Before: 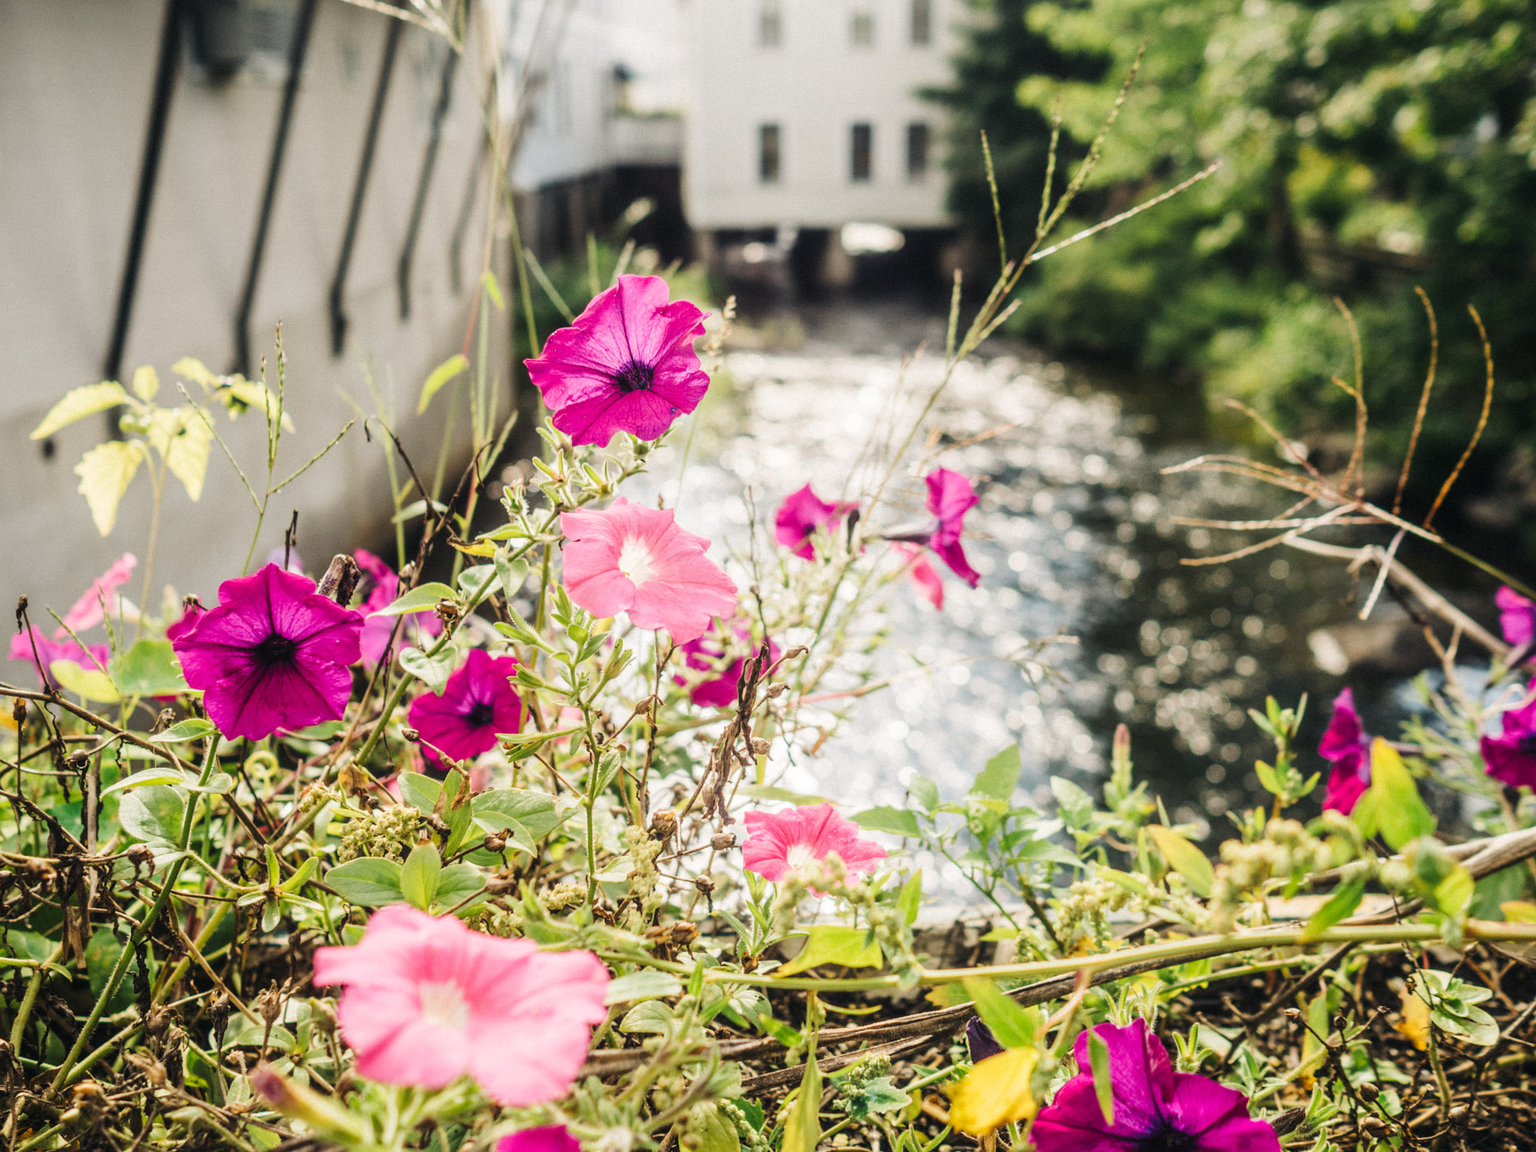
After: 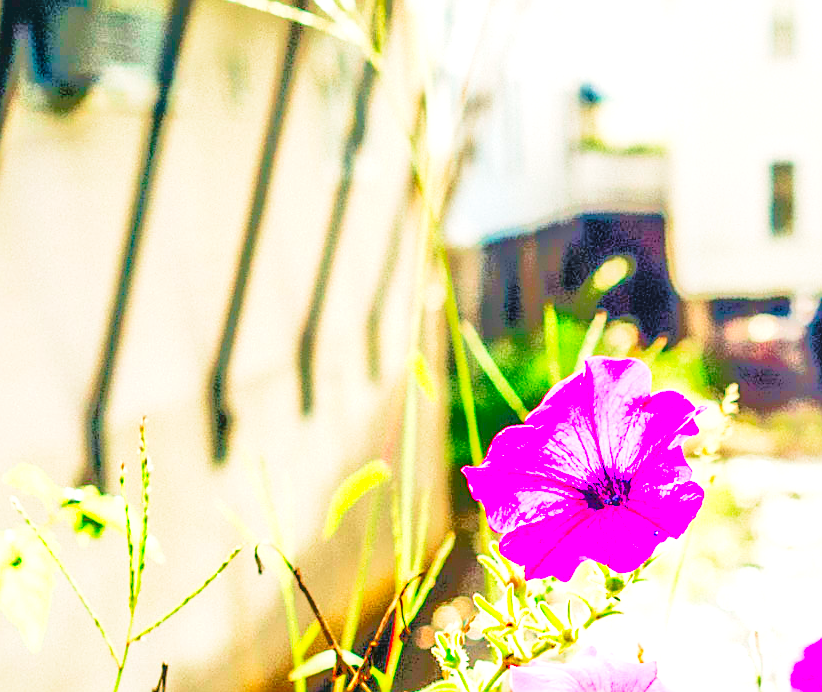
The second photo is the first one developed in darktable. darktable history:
tone equalizer: -7 EV -0.643 EV, -6 EV 0.989 EV, -5 EV -0.438 EV, -4 EV 0.419 EV, -3 EV 0.413 EV, -2 EV 0.136 EV, -1 EV -0.149 EV, +0 EV -0.408 EV
sharpen: on, module defaults
velvia: on, module defaults
local contrast: on, module defaults
base curve: curves: ch0 [(0, 0) (0.028, 0.03) (0.121, 0.232) (0.46, 0.748) (0.859, 0.968) (1, 1)], preserve colors none
exposure: black level correction 0.001, exposure 1.132 EV, compensate highlight preservation false
crop and rotate: left 11.04%, top 0.09%, right 47.85%, bottom 53.765%
color correction: highlights b* 0.049, saturation 2.94
